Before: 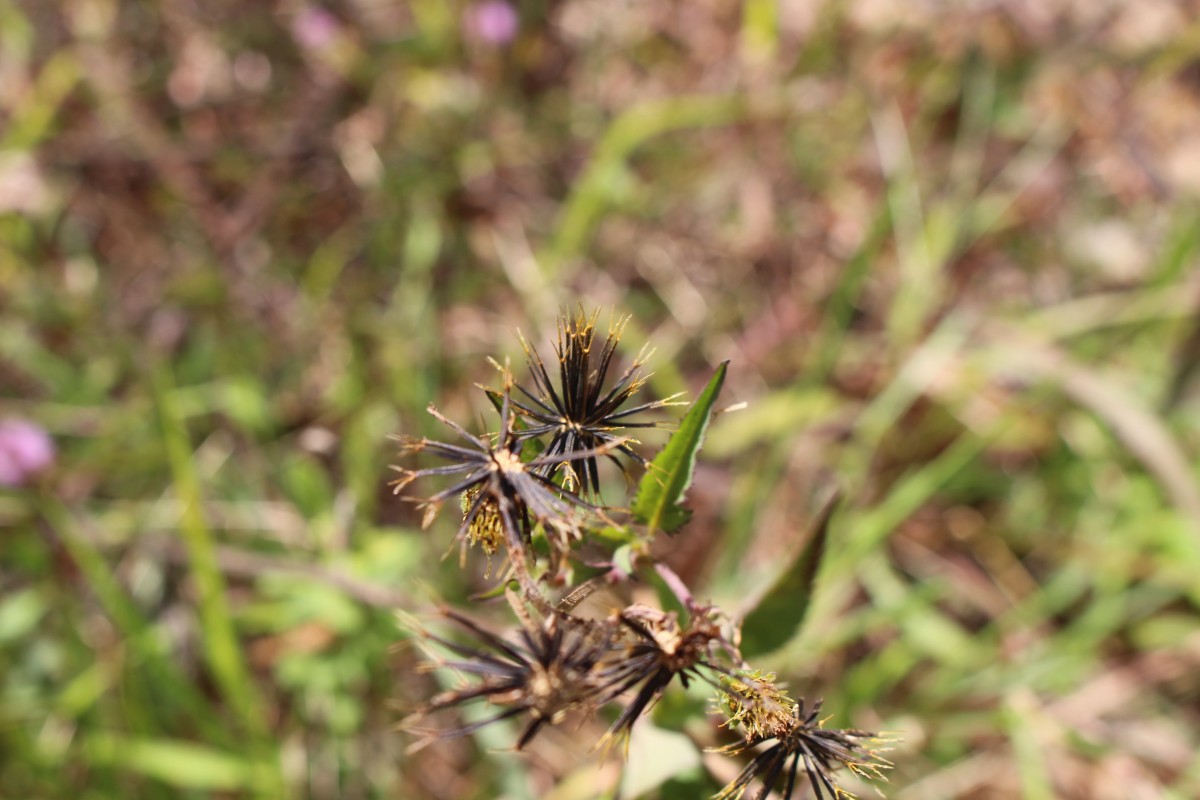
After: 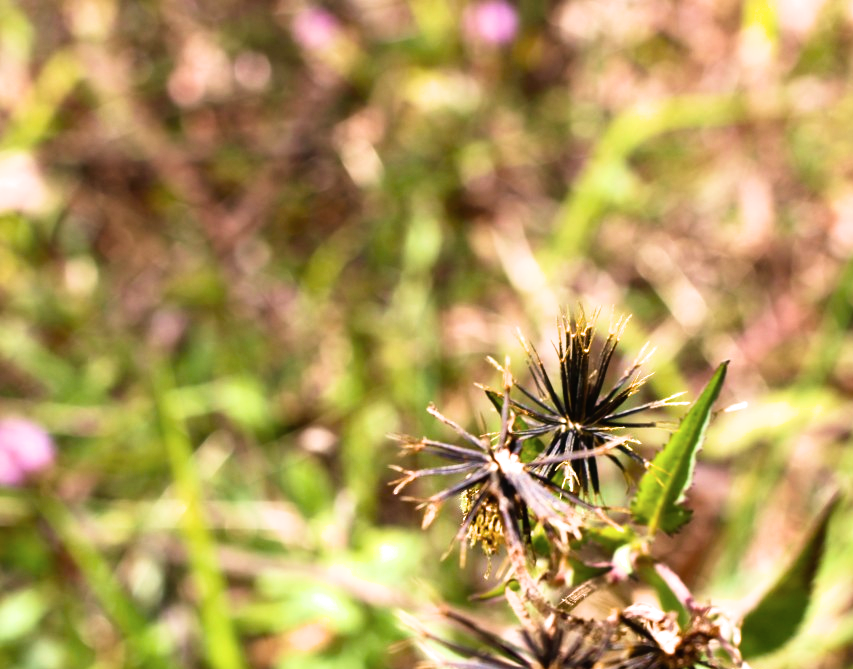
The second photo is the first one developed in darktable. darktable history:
filmic rgb: black relative exposure -11.34 EV, white relative exposure 3.25 EV, hardness 6.77
velvia: on, module defaults
crop: right 28.855%, bottom 16.318%
tone equalizer: -8 EV -0.76 EV, -7 EV -0.709 EV, -6 EV -0.599 EV, -5 EV -0.402 EV, -3 EV 0.385 EV, -2 EV 0.6 EV, -1 EV 0.701 EV, +0 EV 0.727 EV
color balance rgb: shadows lift › chroma 2.019%, shadows lift › hue 137.16°, global offset › luminance 0.284%, perceptual saturation grading › global saturation 35.061%, perceptual saturation grading › highlights -25.609%, perceptual saturation grading › shadows 25.715%, perceptual brilliance grading › global brilliance 14.928%, perceptual brilliance grading › shadows -35.681%
contrast brightness saturation: saturation -0.069
